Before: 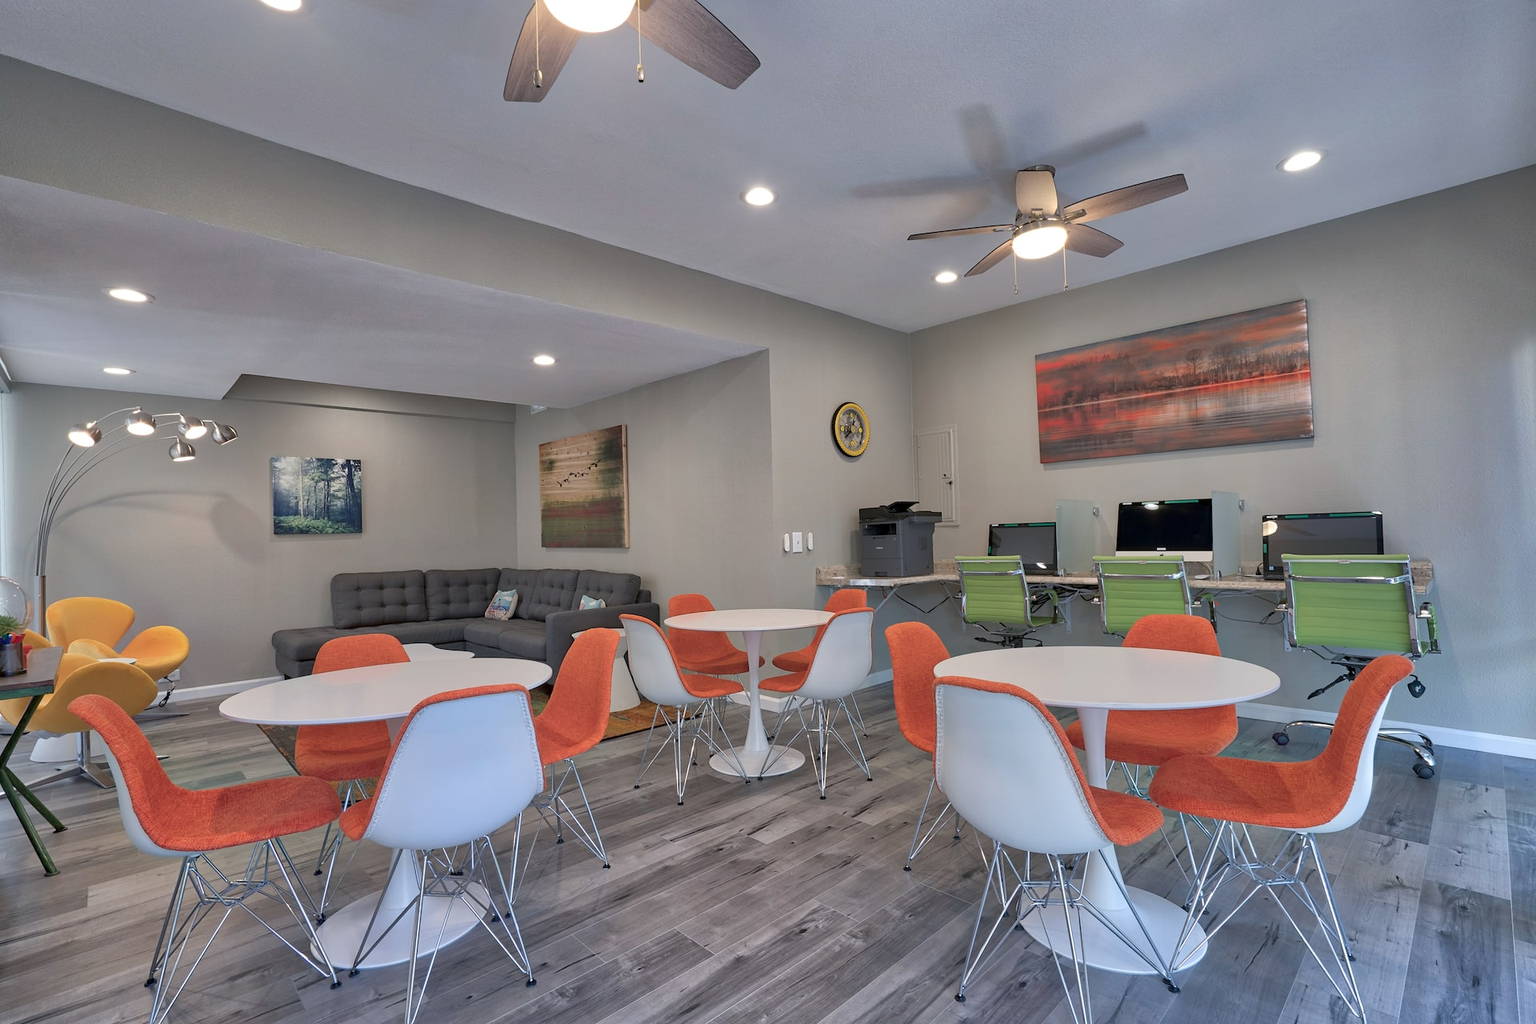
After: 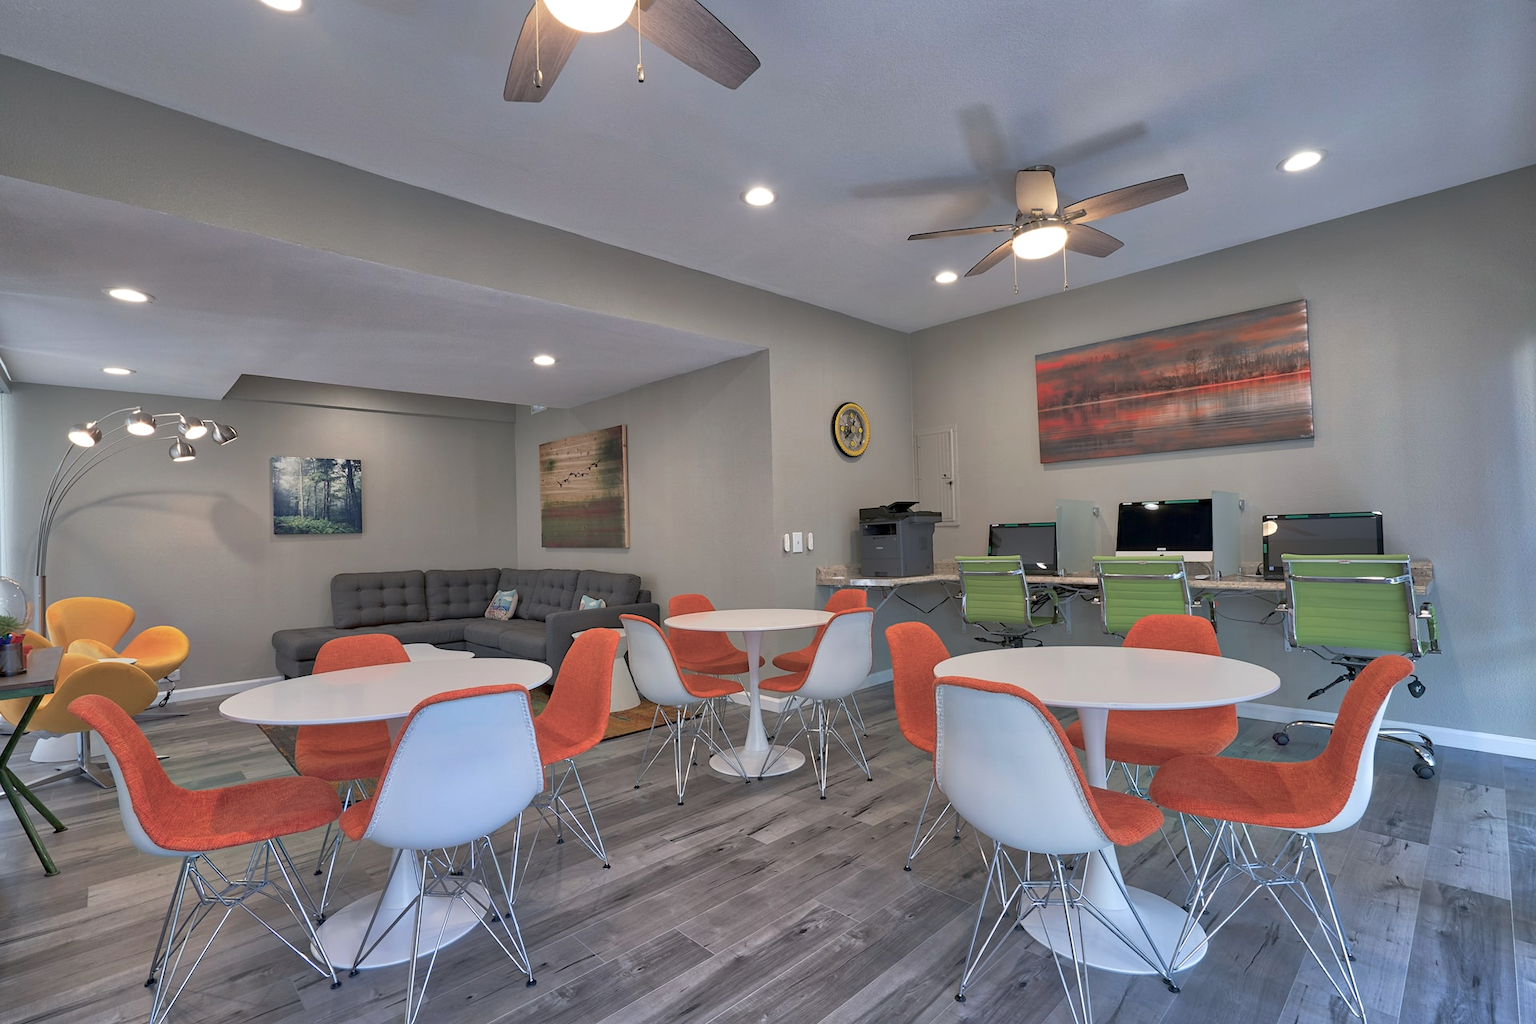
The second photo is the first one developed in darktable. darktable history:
exposure: exposure 0.014 EV, compensate highlight preservation false
tone curve: curves: ch0 [(0, 0) (0.15, 0.17) (0.452, 0.437) (0.611, 0.588) (0.751, 0.749) (1, 1)]; ch1 [(0, 0) (0.325, 0.327) (0.413, 0.442) (0.475, 0.467) (0.512, 0.522) (0.541, 0.55) (0.617, 0.612) (0.695, 0.697) (1, 1)]; ch2 [(0, 0) (0.386, 0.397) (0.452, 0.459) (0.505, 0.498) (0.536, 0.546) (0.574, 0.571) (0.633, 0.653) (1, 1)], preserve colors none
